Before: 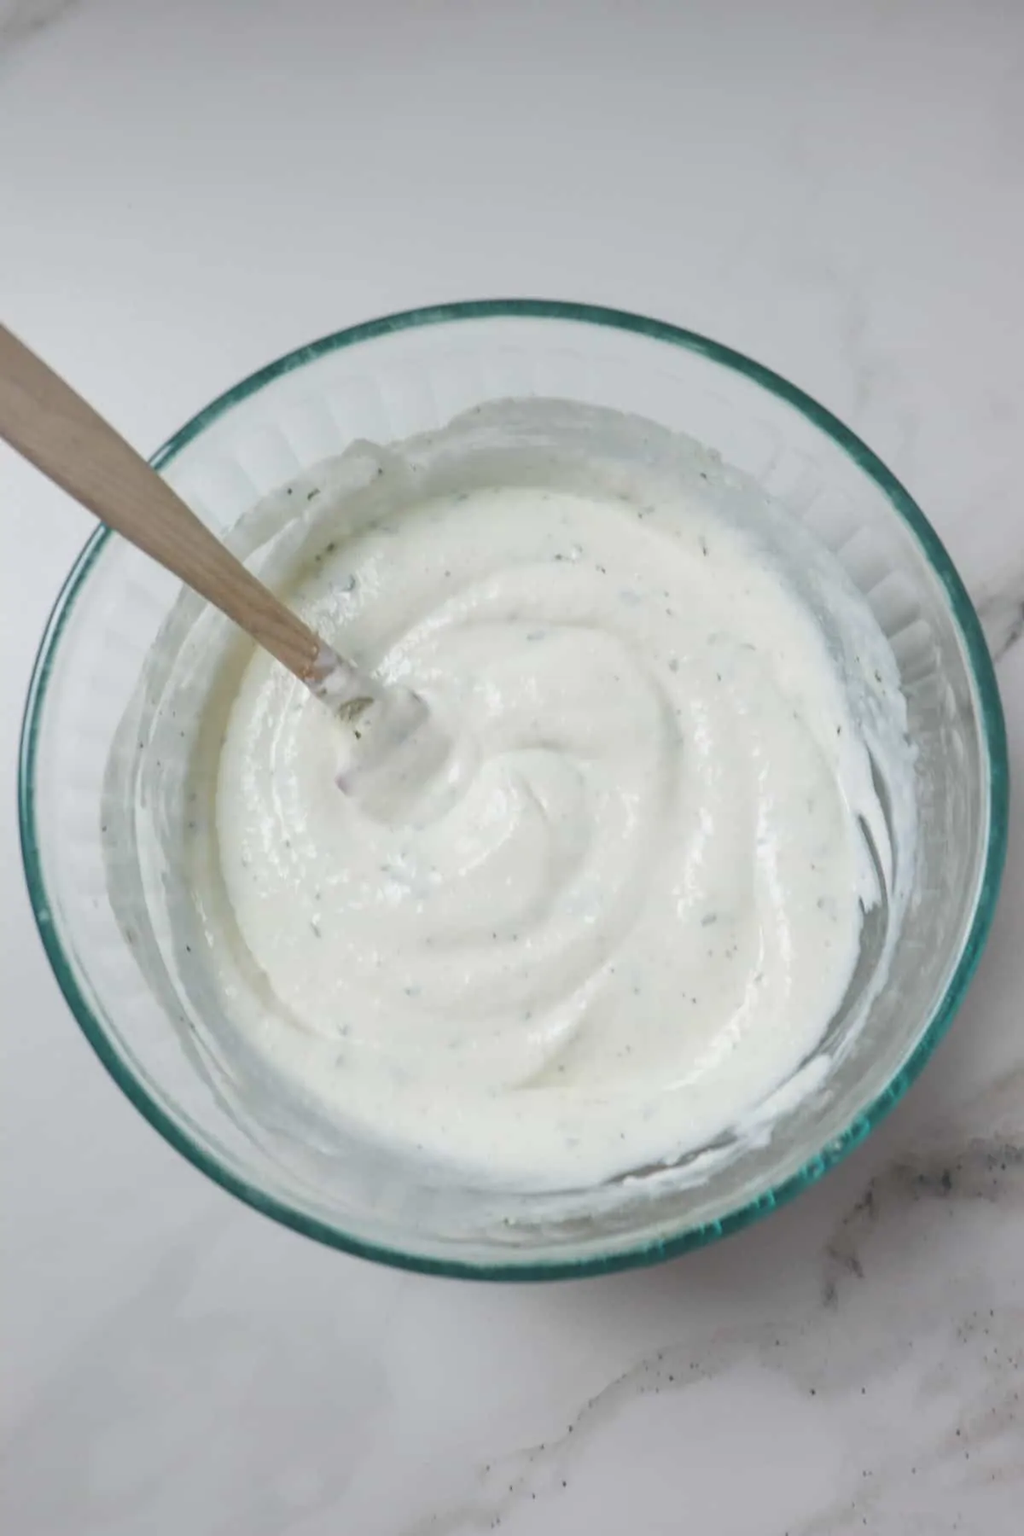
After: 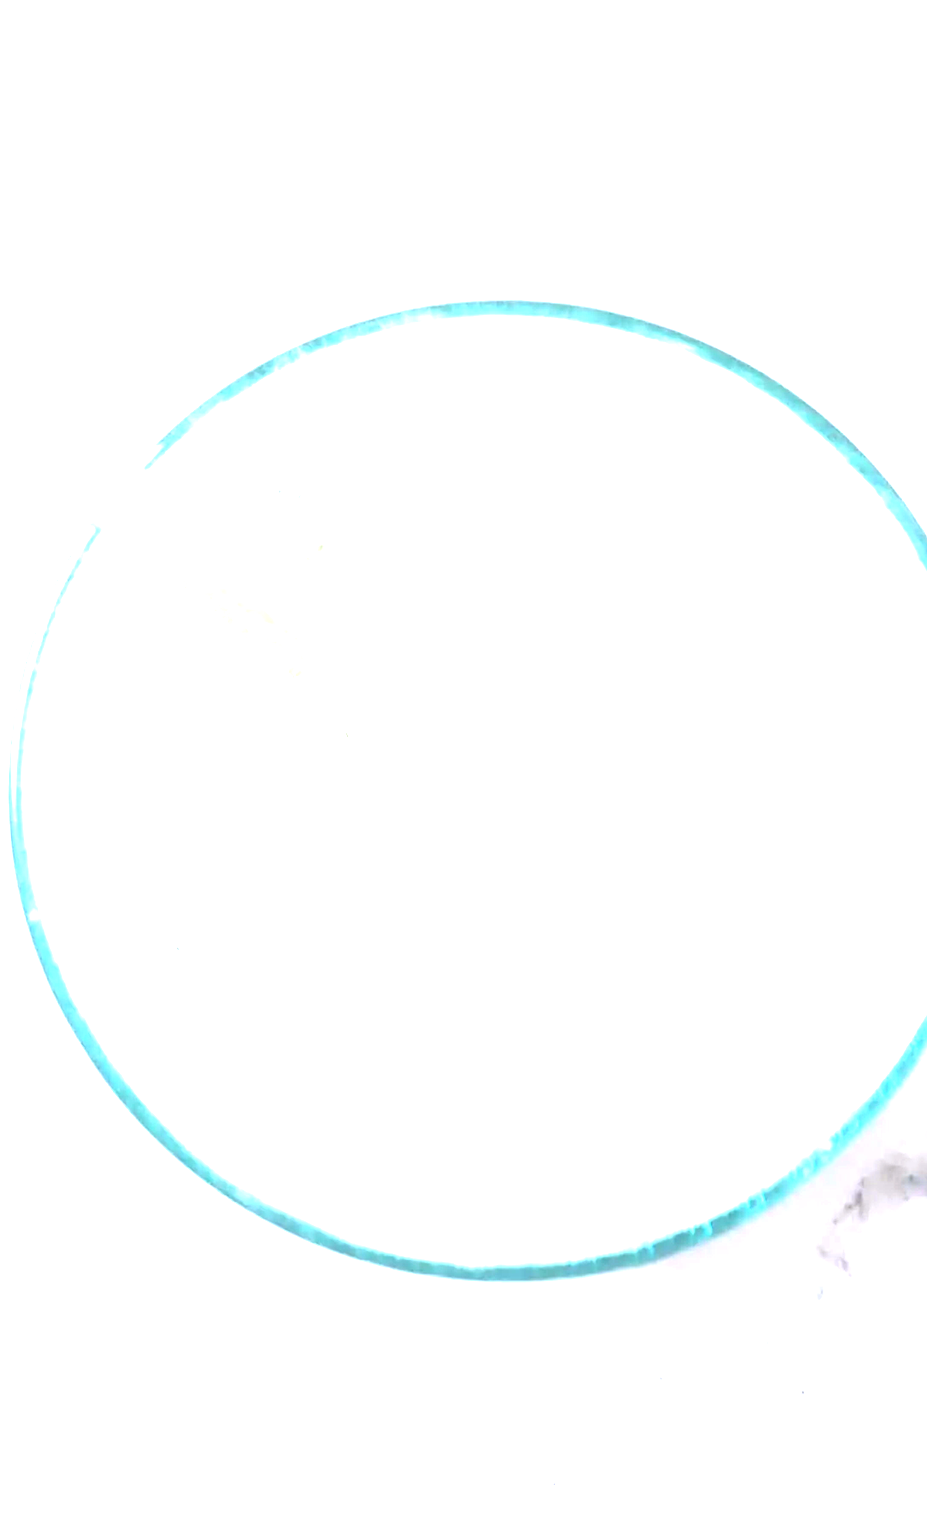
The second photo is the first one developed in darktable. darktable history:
exposure: exposure 3.075 EV, compensate highlight preservation false
crop and rotate: left 1.067%, right 8.322%
color calibration: illuminant as shot in camera, x 0.358, y 0.373, temperature 4628.91 K
